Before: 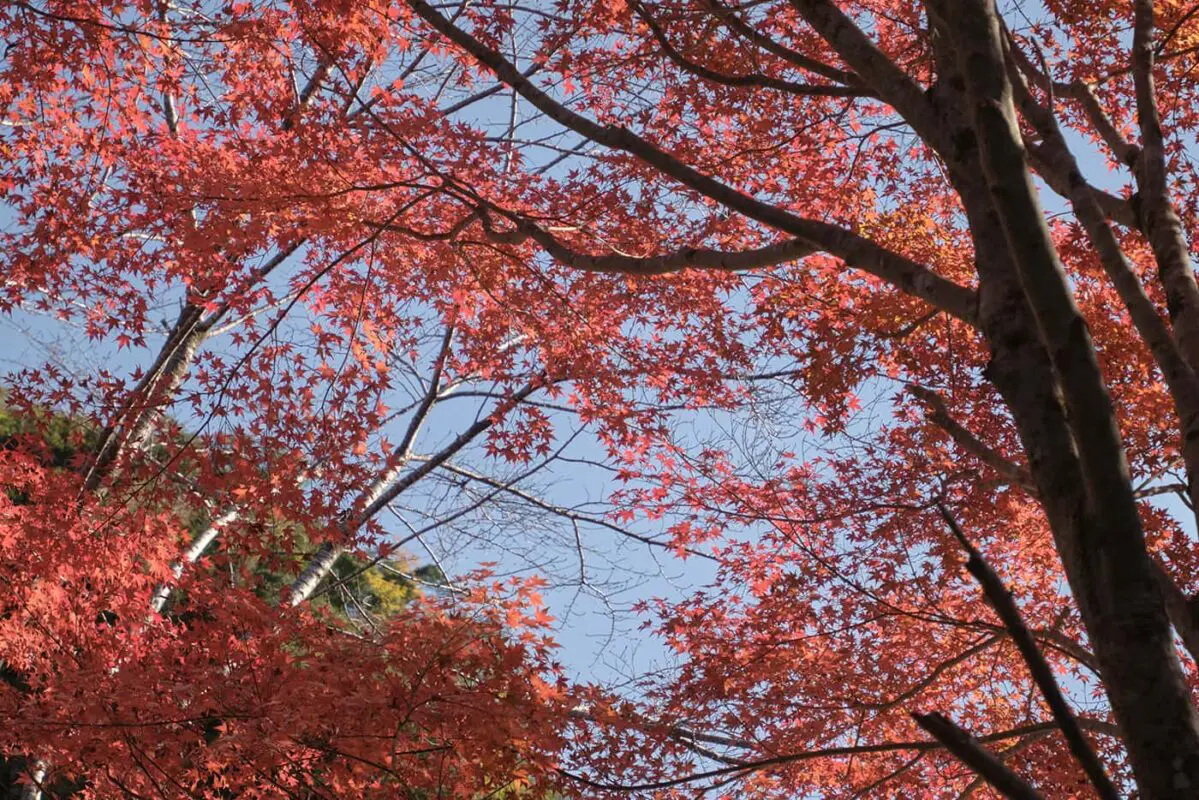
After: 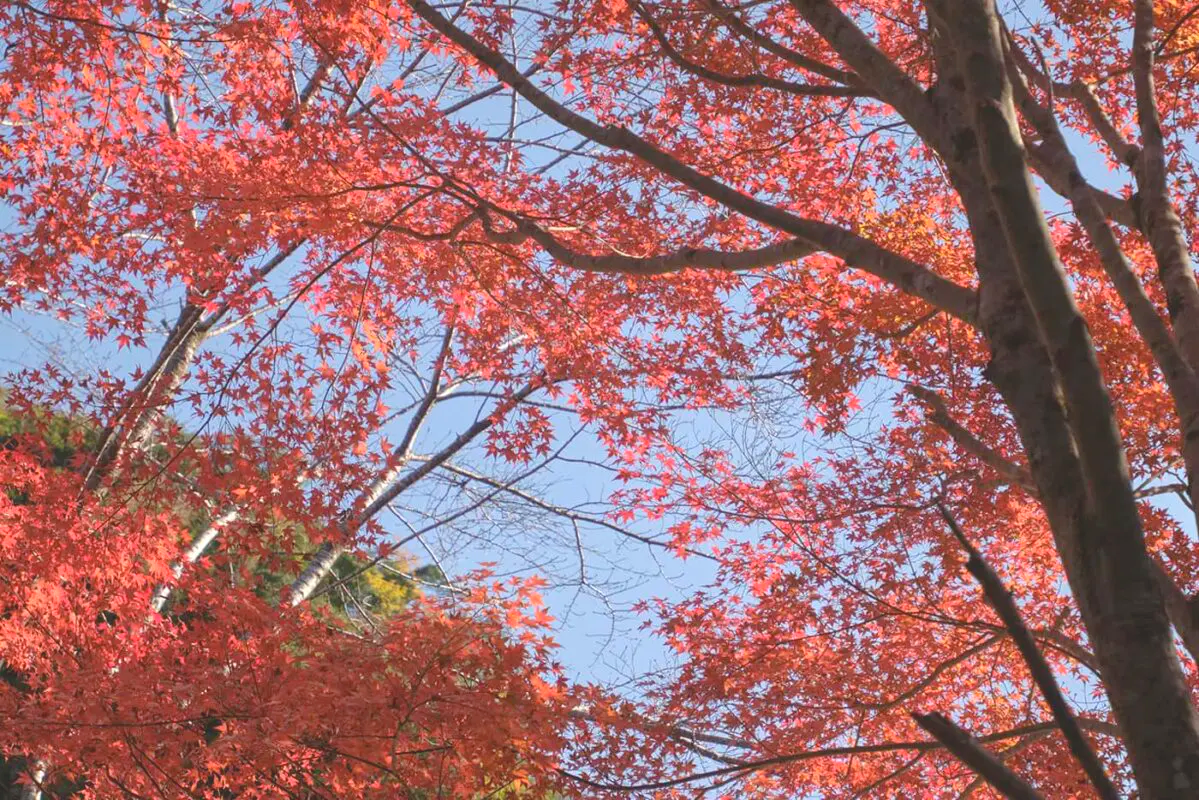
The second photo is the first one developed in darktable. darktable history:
exposure: exposure 0.766 EV, compensate highlight preservation false
contrast brightness saturation: contrast -0.28
